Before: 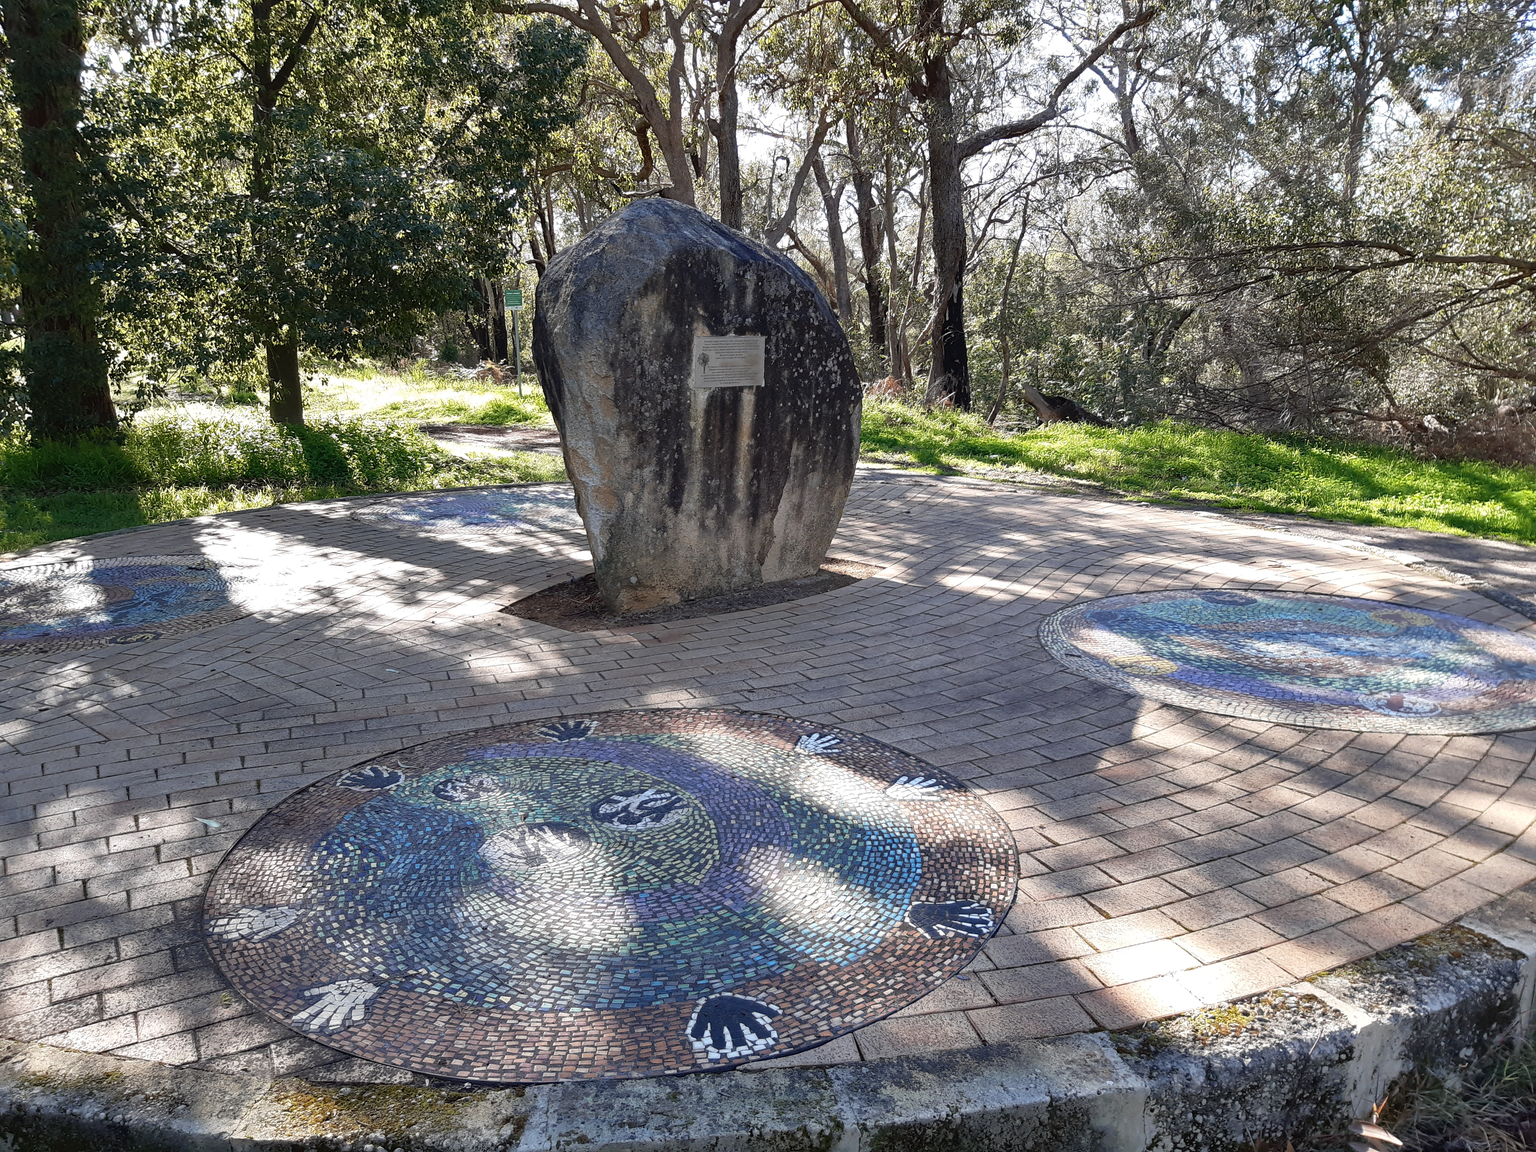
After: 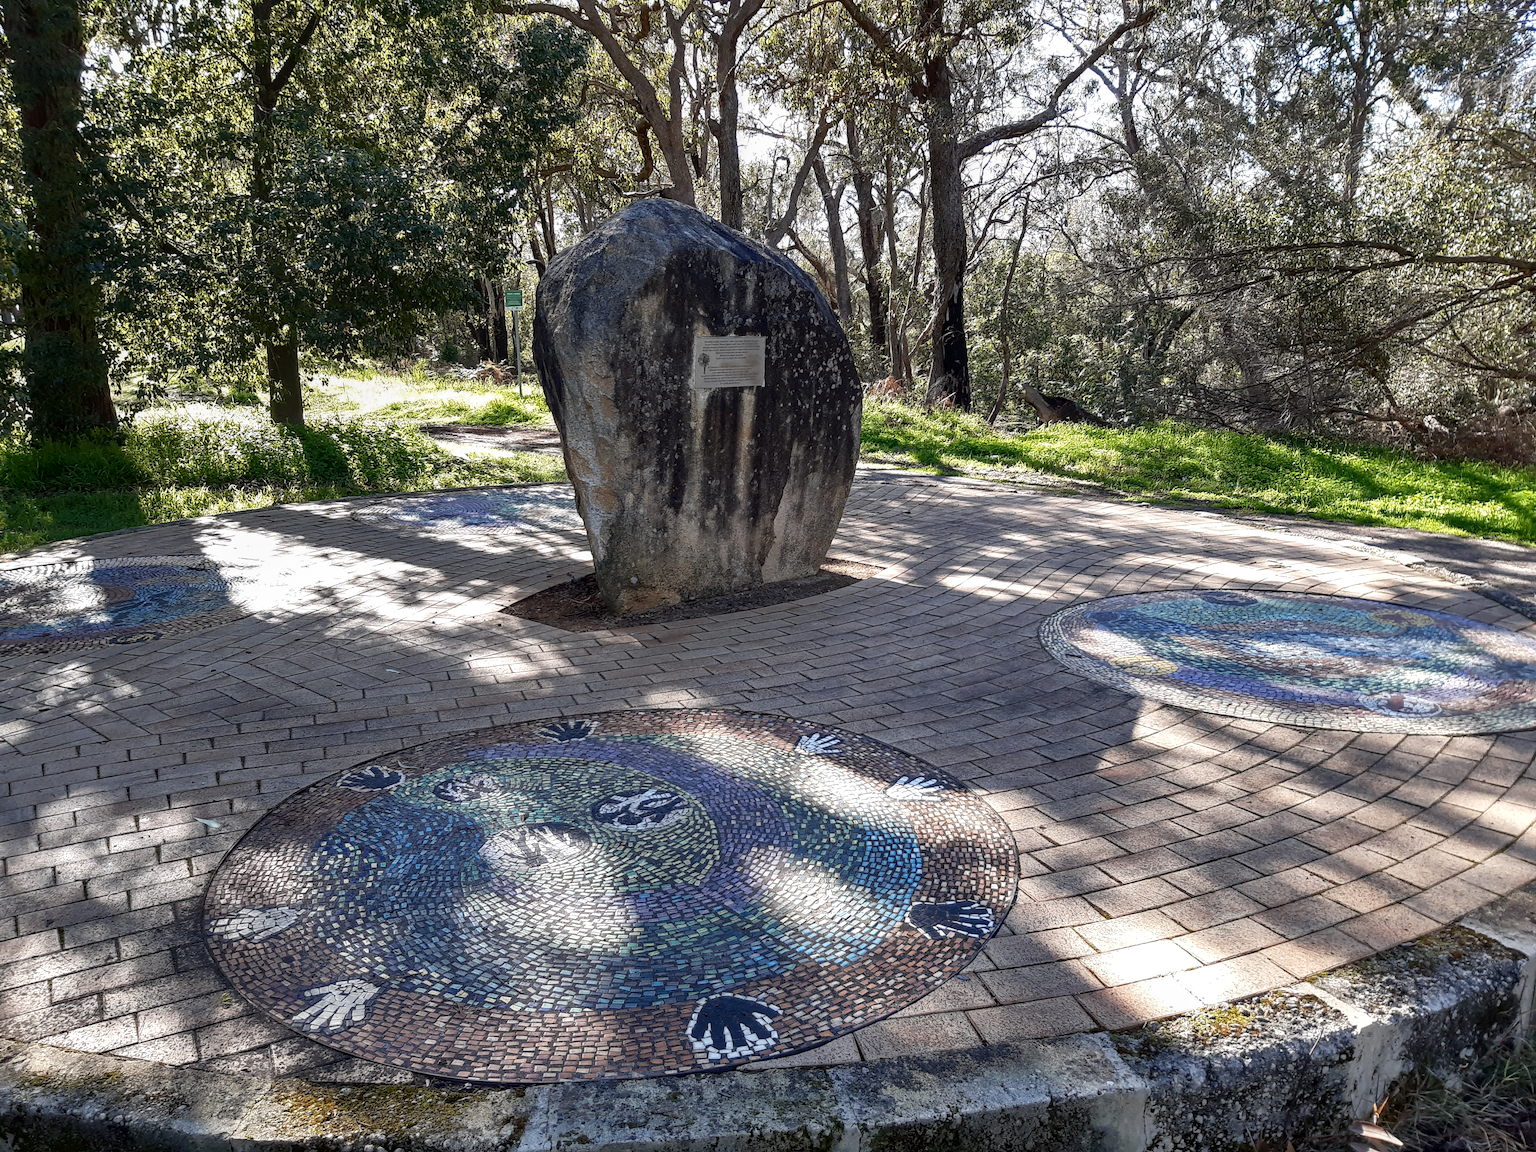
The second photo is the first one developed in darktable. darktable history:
local contrast: on, module defaults
contrast brightness saturation: brightness -0.09
